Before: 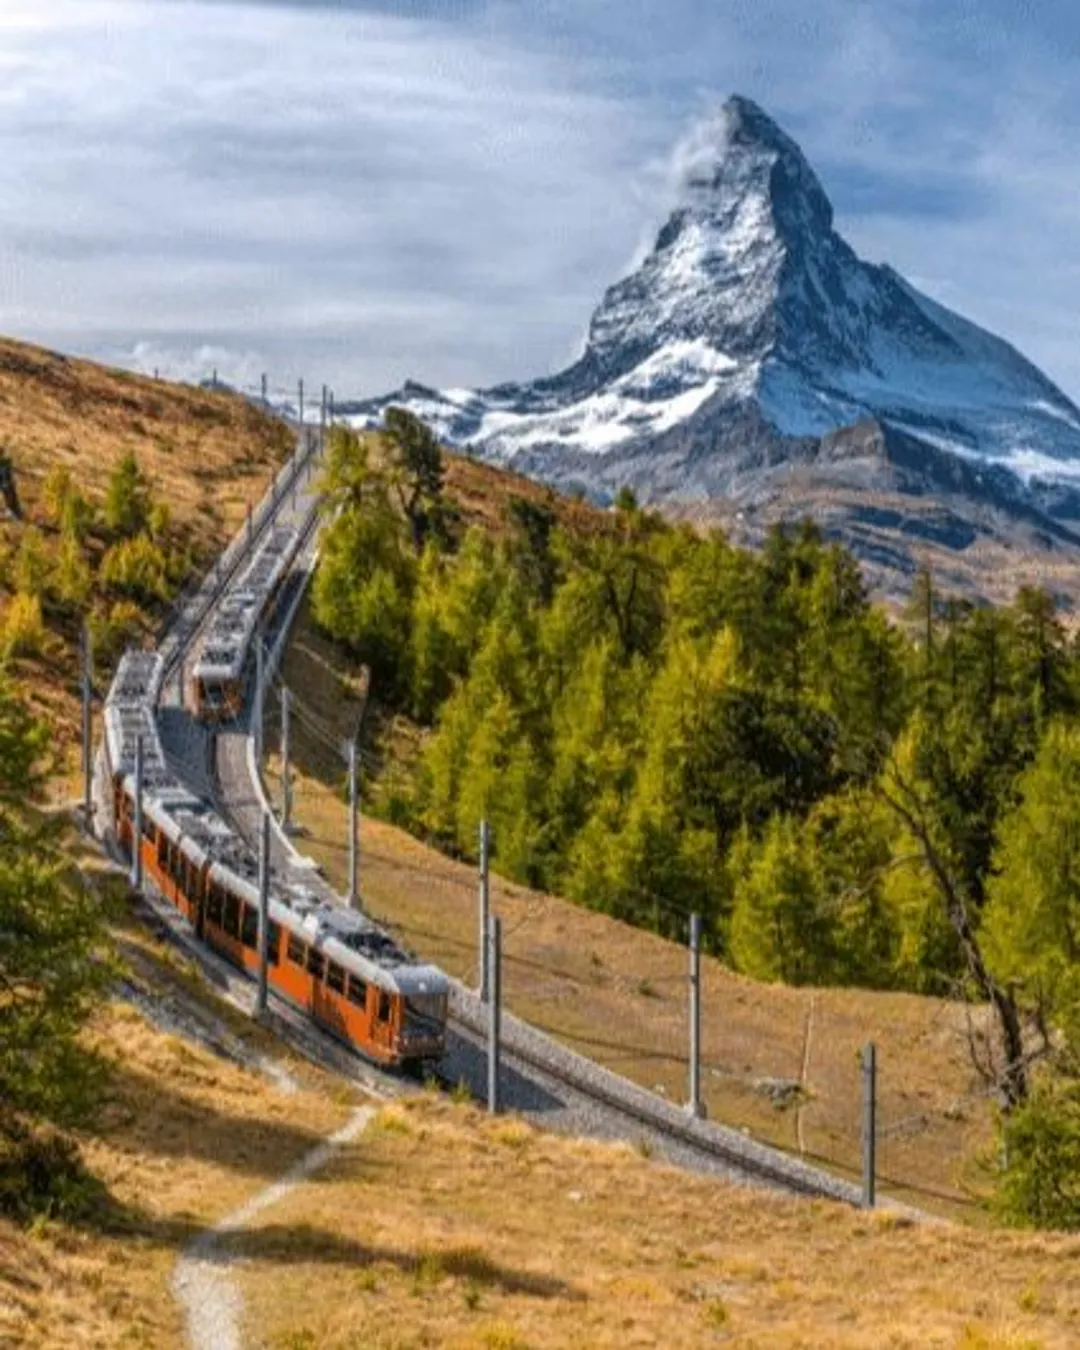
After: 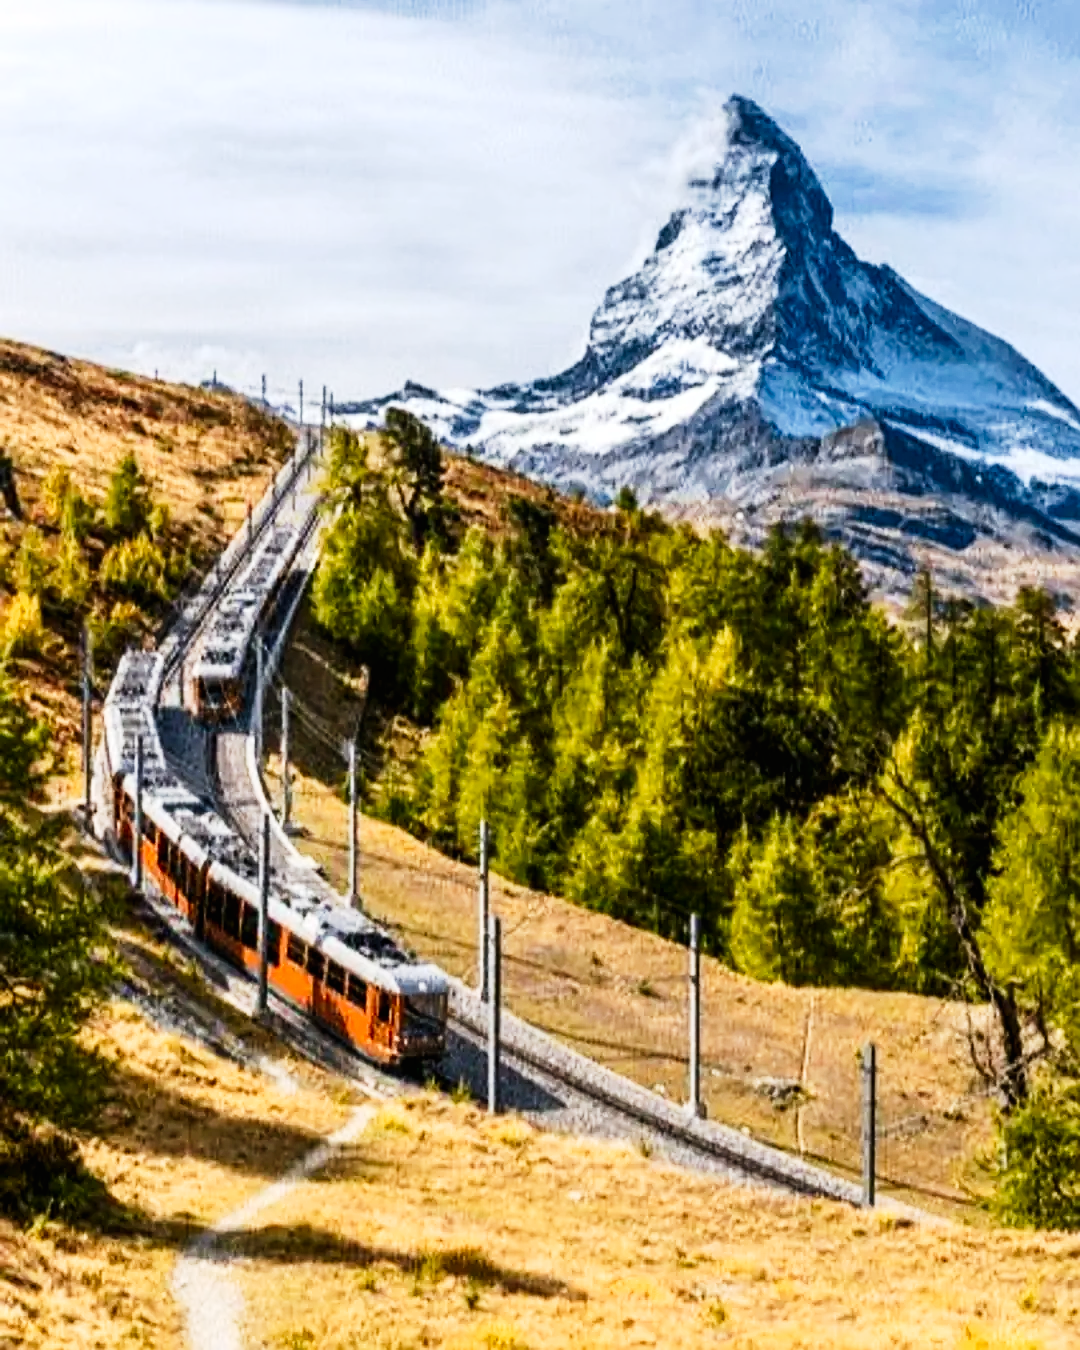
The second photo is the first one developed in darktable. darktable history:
tone curve: curves: ch0 [(0, 0.006) (0.046, 0.011) (0.13, 0.062) (0.338, 0.327) (0.494, 0.55) (0.728, 0.835) (1, 1)]; ch1 [(0, 0) (0.346, 0.324) (0.45, 0.431) (0.5, 0.5) (0.522, 0.517) (0.55, 0.57) (1, 1)]; ch2 [(0, 0) (0.453, 0.418) (0.5, 0.5) (0.526, 0.524) (0.554, 0.598) (0.622, 0.679) (0.707, 0.761) (1, 1)], preserve colors none
contrast brightness saturation: contrast 0.245, brightness 0.09
sharpen: on, module defaults
